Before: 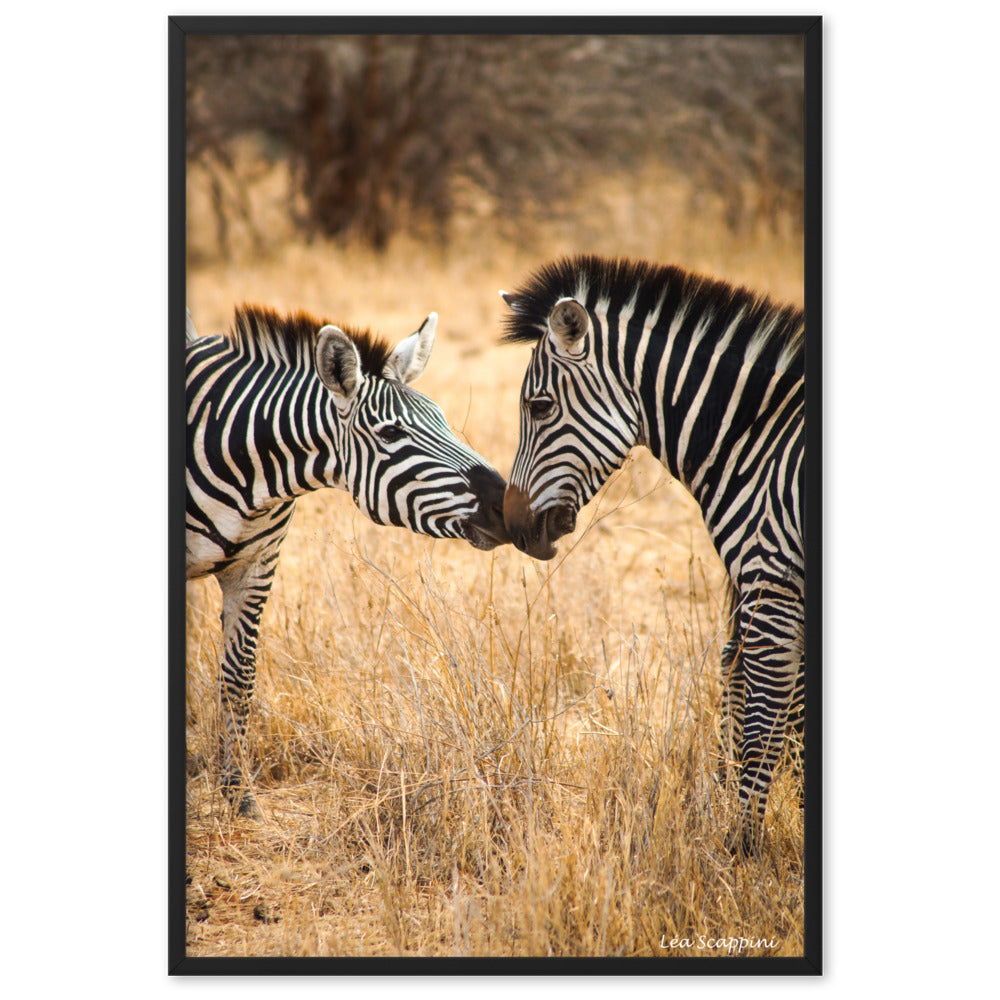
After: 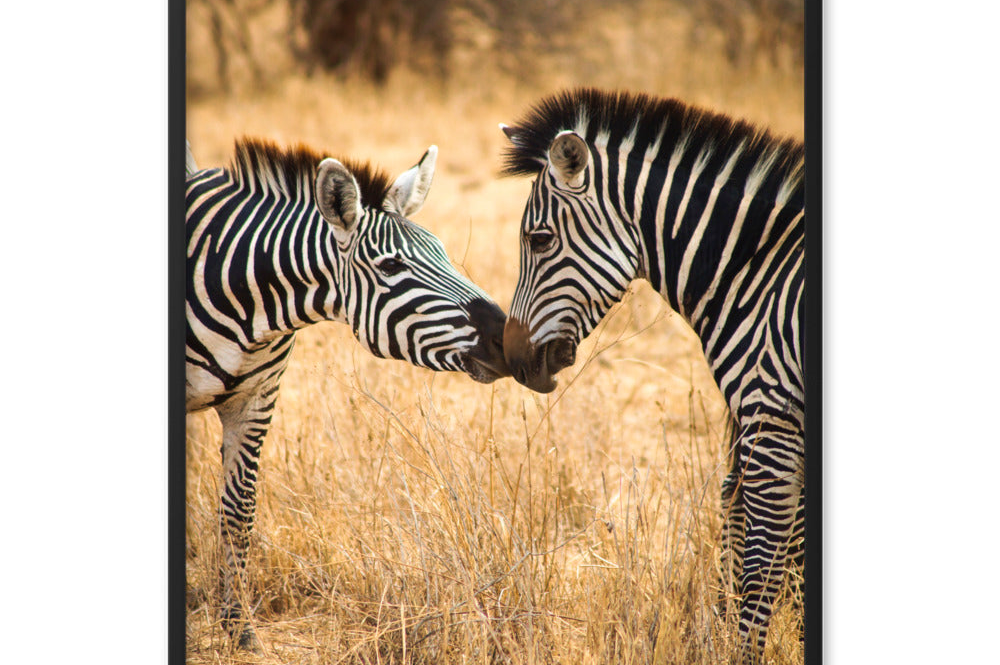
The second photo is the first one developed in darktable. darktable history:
crop: top 16.727%, bottom 16.727%
velvia: on, module defaults
